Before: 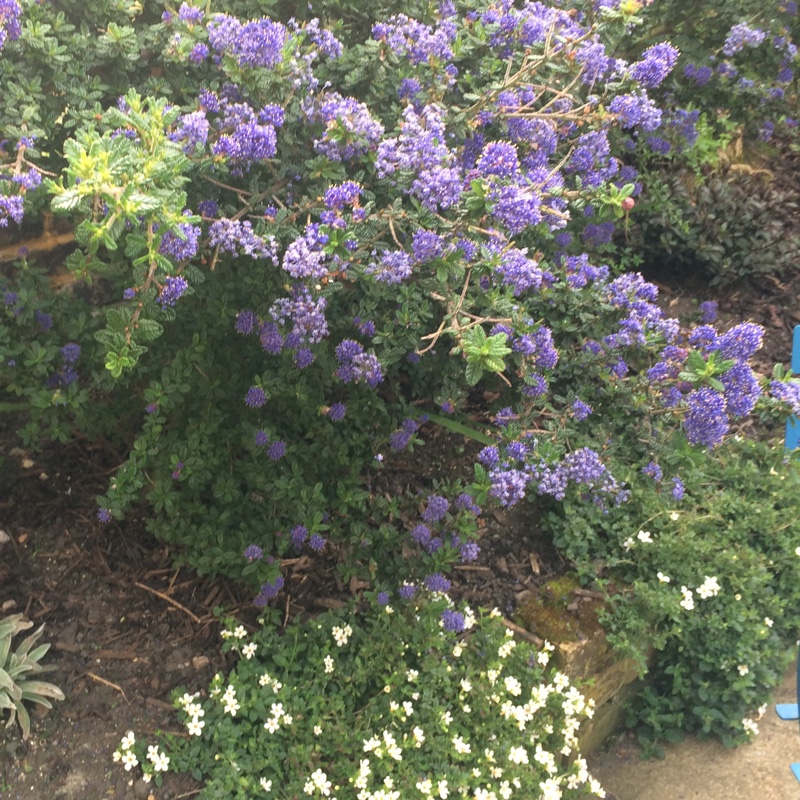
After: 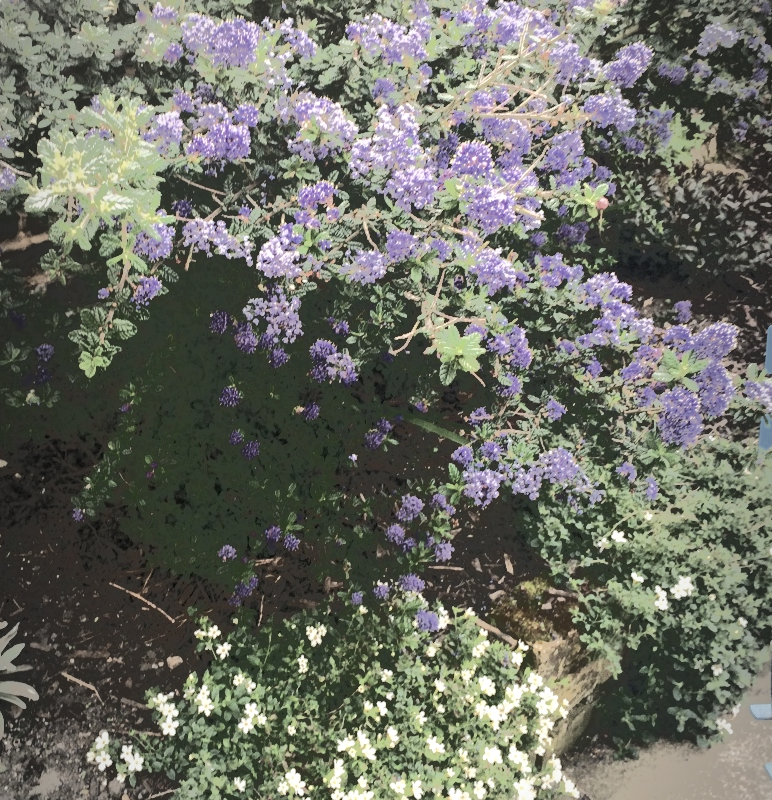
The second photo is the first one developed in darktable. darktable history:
contrast brightness saturation: contrast 0.249, saturation -0.324
crop and rotate: left 3.423%
tone equalizer: -7 EV -0.615 EV, -6 EV 0.98 EV, -5 EV -0.479 EV, -4 EV 0.411 EV, -3 EV 0.424 EV, -2 EV 0.131 EV, -1 EV -0.125 EV, +0 EV -0.407 EV, edges refinement/feathering 500, mask exposure compensation -1.57 EV, preserve details no
vignetting: fall-off start 97.01%, fall-off radius 98.98%, width/height ratio 0.612
